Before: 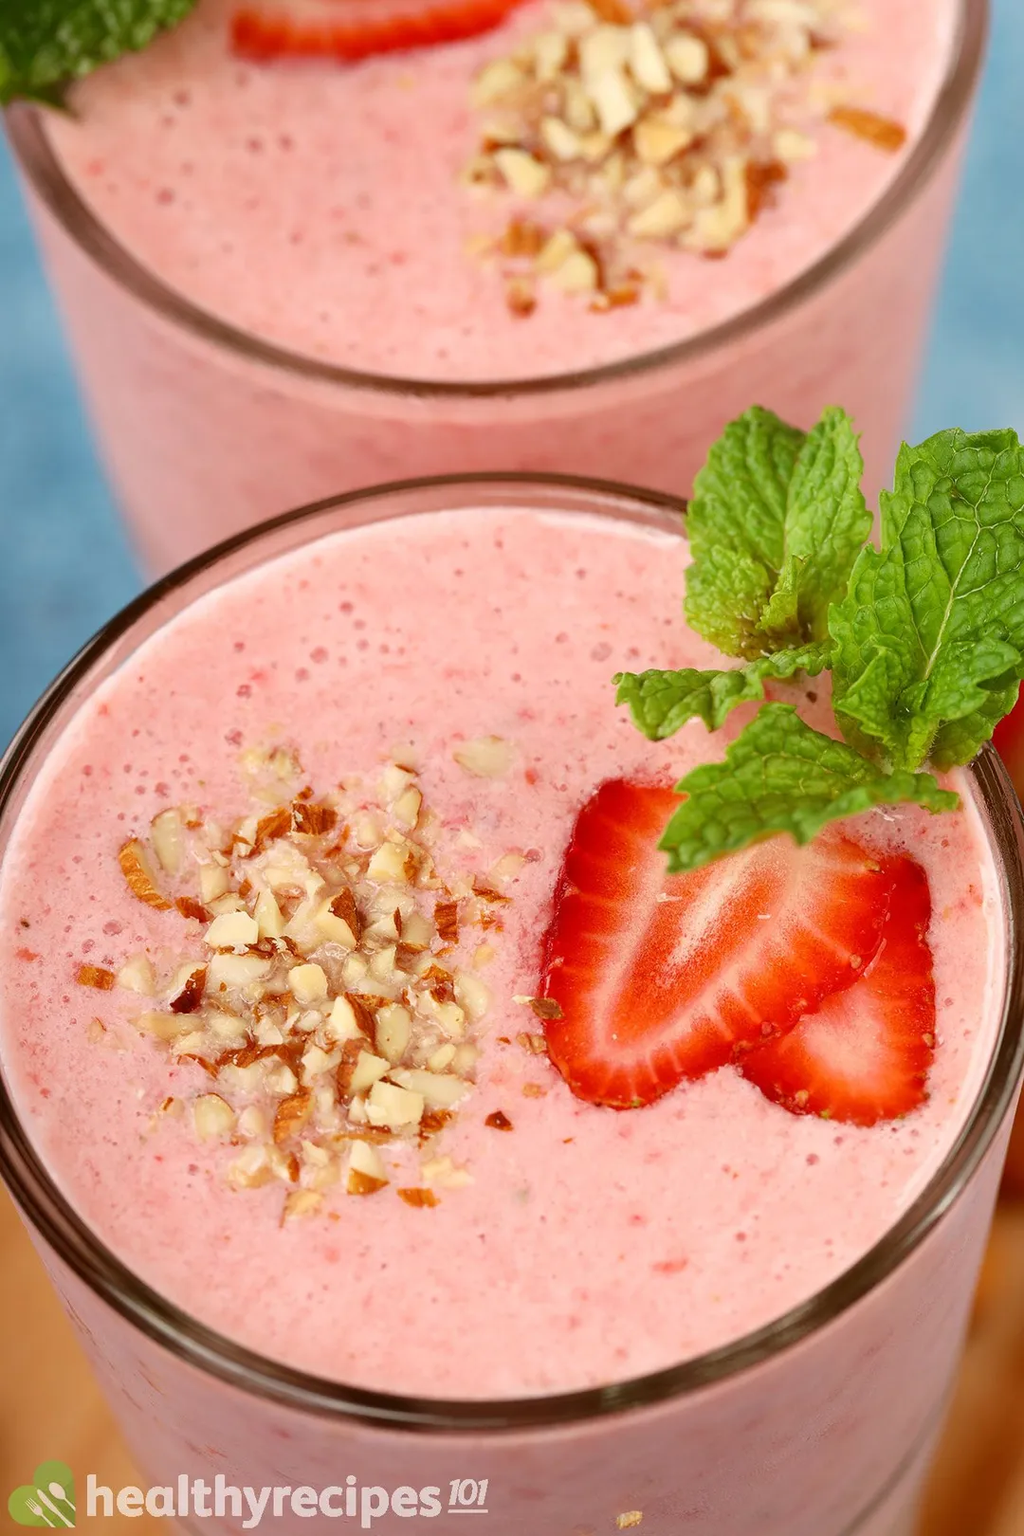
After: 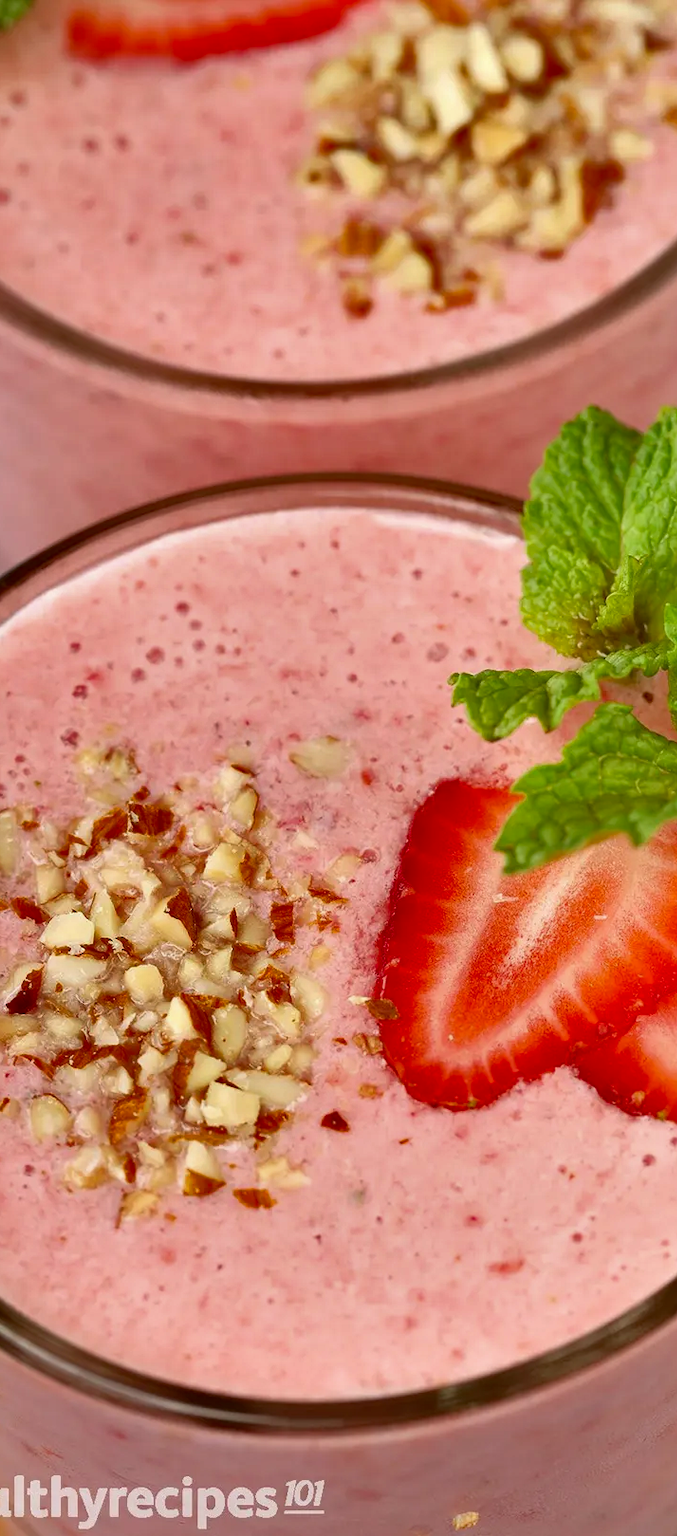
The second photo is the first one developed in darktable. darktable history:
haze removal: compatibility mode true, adaptive false
shadows and highlights: radius 107.99, shadows 44.38, highlights -67.51, low approximation 0.01, soften with gaussian
crop and rotate: left 16.182%, right 17.682%
